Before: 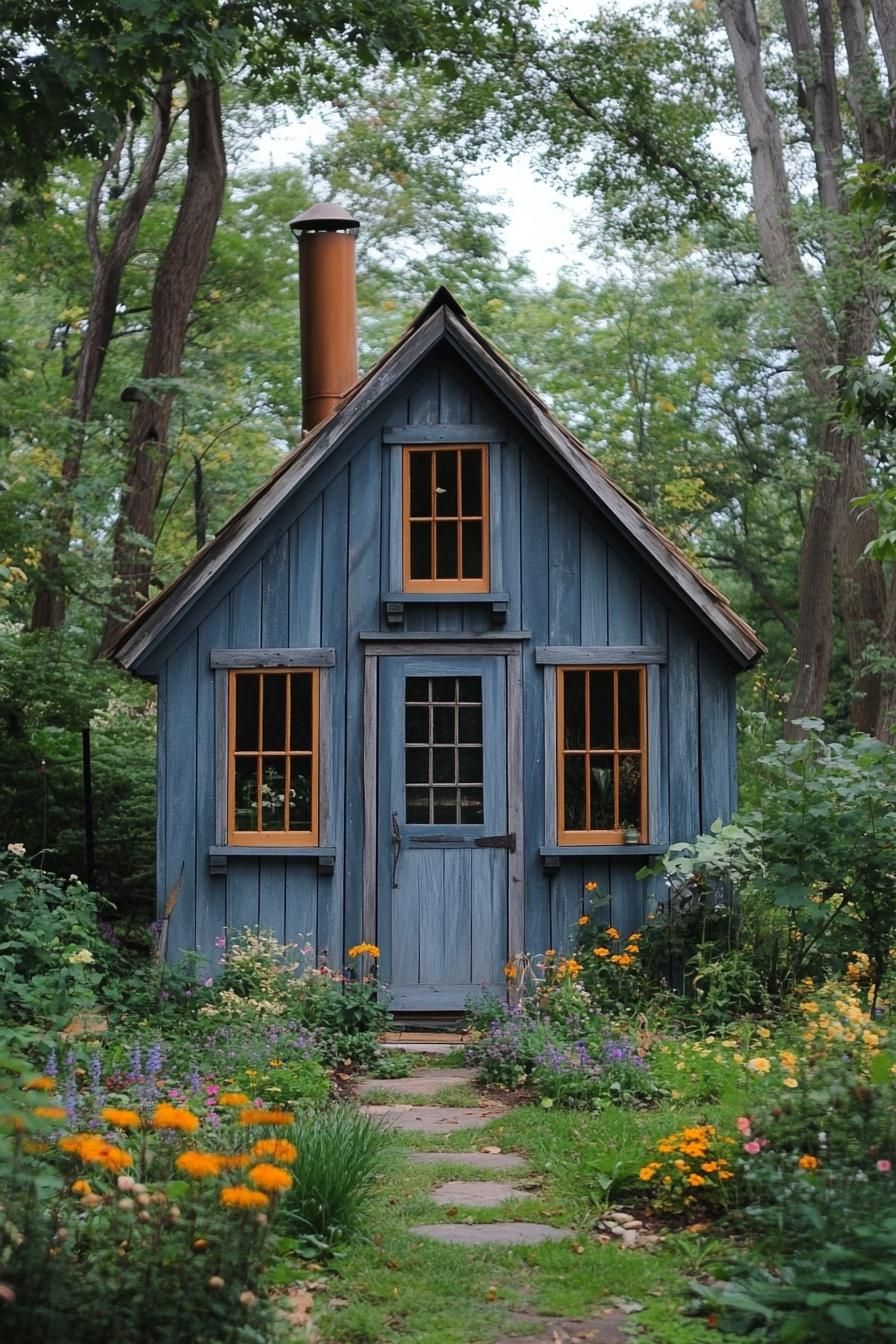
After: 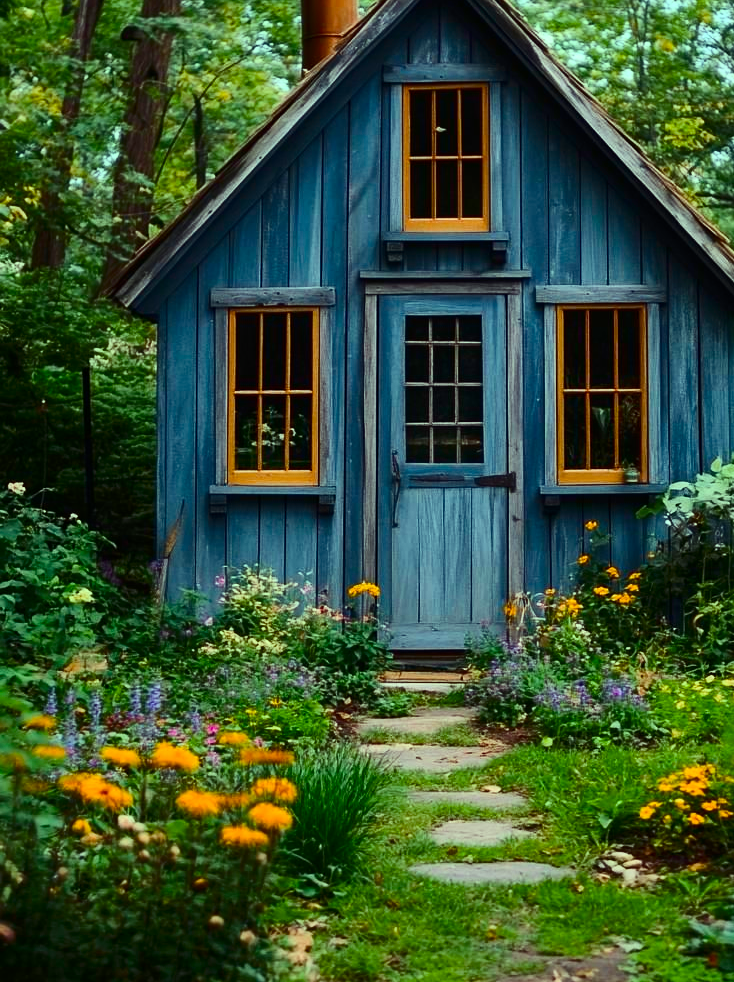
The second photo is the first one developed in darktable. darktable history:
color balance rgb: highlights gain › luminance 15.5%, highlights gain › chroma 7.079%, highlights gain › hue 127.55°, perceptual saturation grading › global saturation 20%, perceptual saturation grading › highlights 3.159%, perceptual saturation grading › shadows 50.147%, global vibrance 15.306%
contrast brightness saturation: contrast 0.28
crop: top 26.894%, right 17.994%
tone equalizer: on, module defaults
